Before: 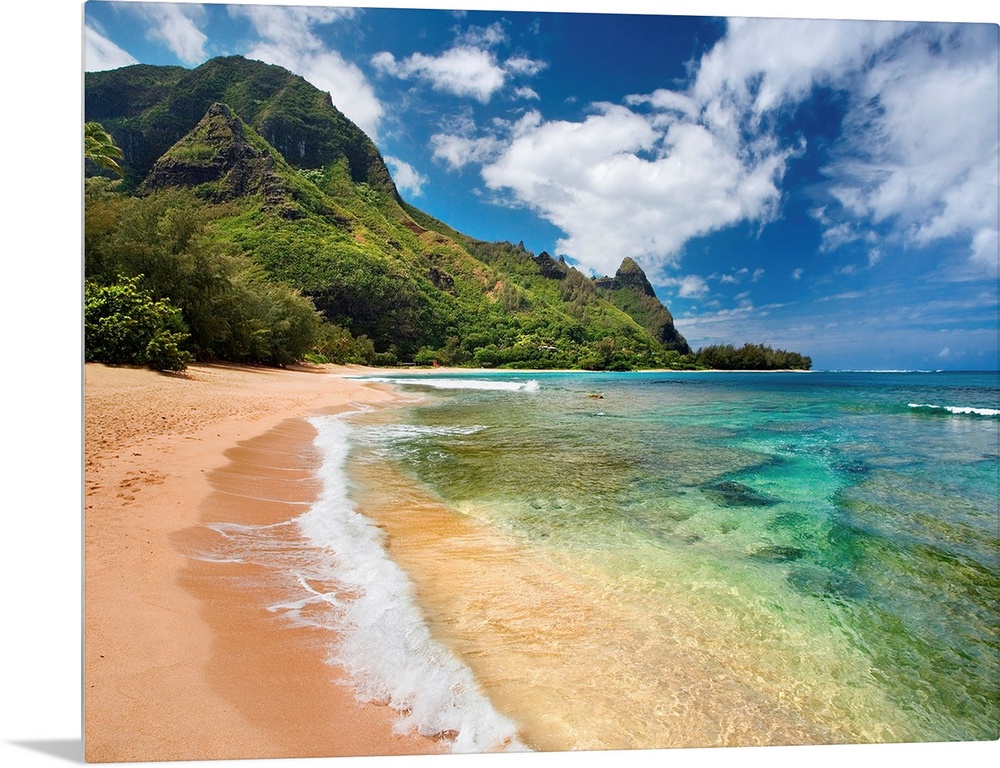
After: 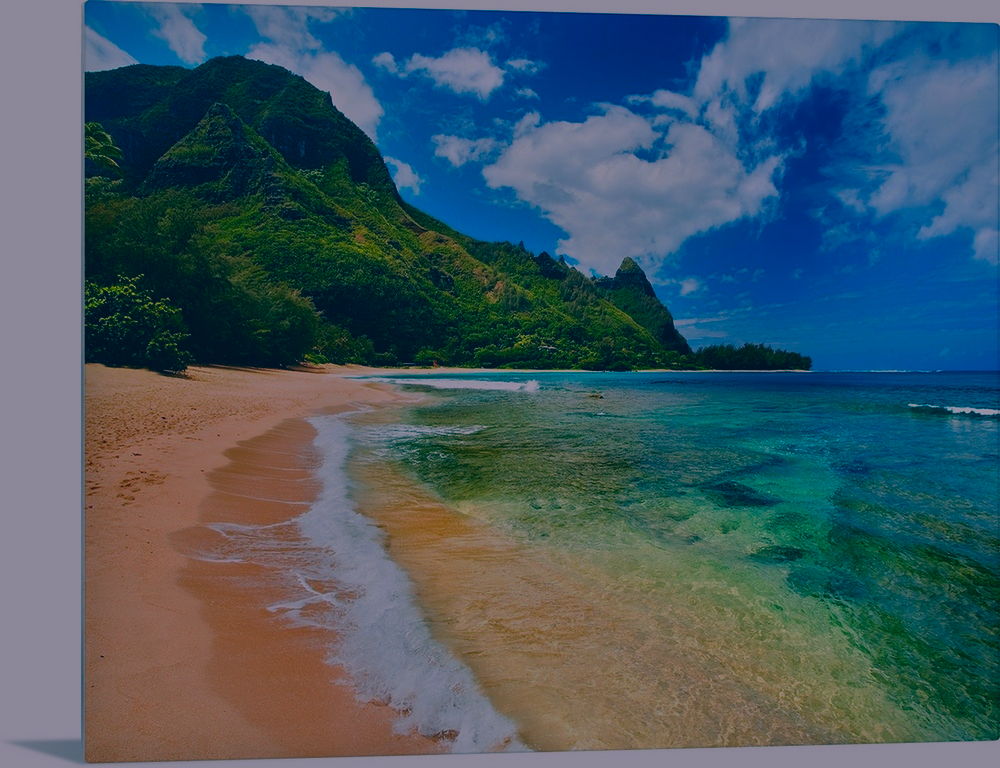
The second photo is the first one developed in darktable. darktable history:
color correction: highlights a* 17.03, highlights b* 0.205, shadows a* -15.38, shadows b* -14.56, saturation 1.5
tone equalizer: -8 EV -2 EV, -7 EV -2 EV, -6 EV -2 EV, -5 EV -2 EV, -4 EV -2 EV, -3 EV -2 EV, -2 EV -2 EV, -1 EV -1.63 EV, +0 EV -2 EV
